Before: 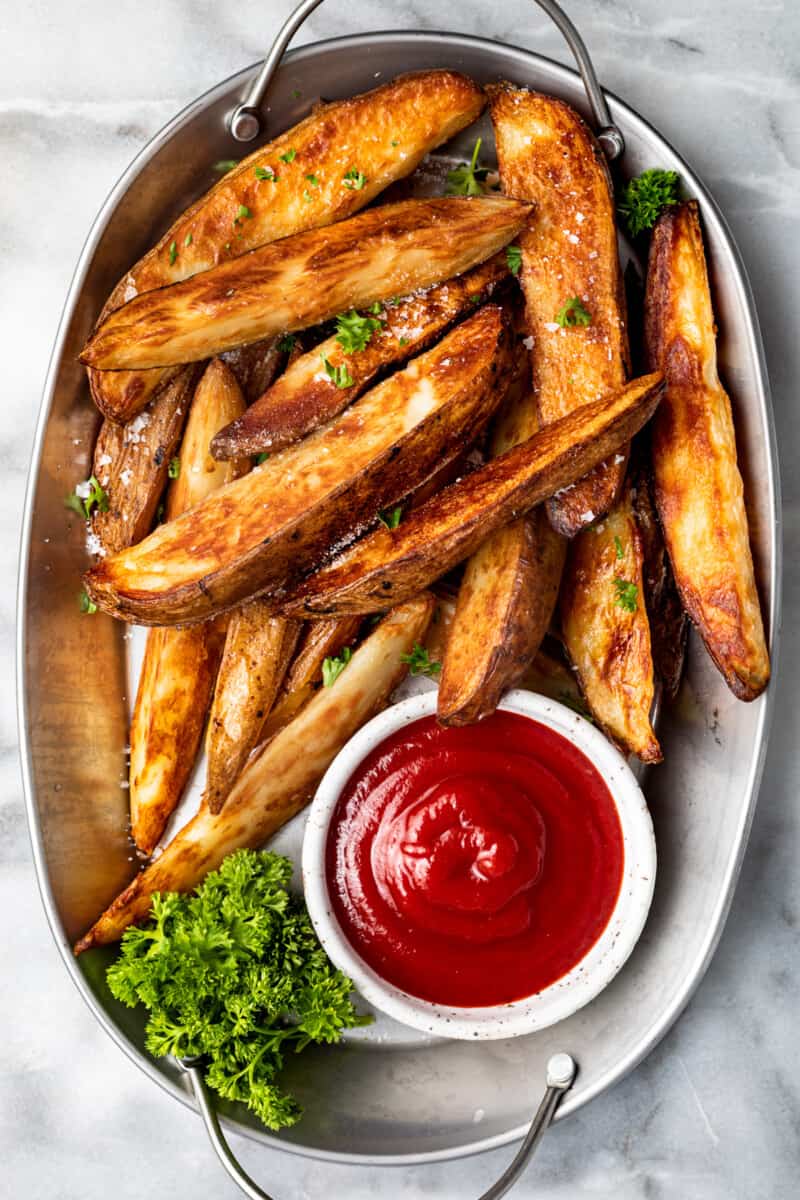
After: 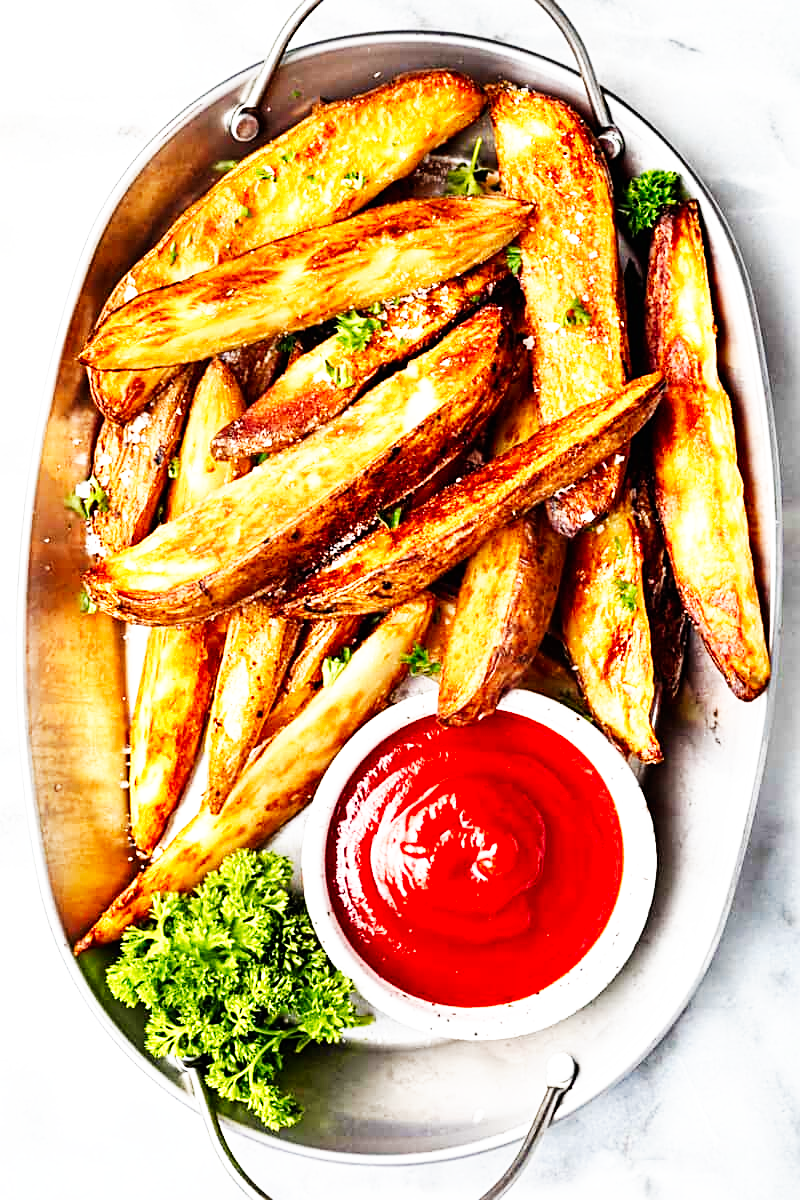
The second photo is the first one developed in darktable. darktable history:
exposure: exposure 0.295 EV, compensate highlight preservation false
sharpen: on, module defaults
base curve: curves: ch0 [(0, 0) (0.007, 0.004) (0.027, 0.03) (0.046, 0.07) (0.207, 0.54) (0.442, 0.872) (0.673, 0.972) (1, 1)], preserve colors none
